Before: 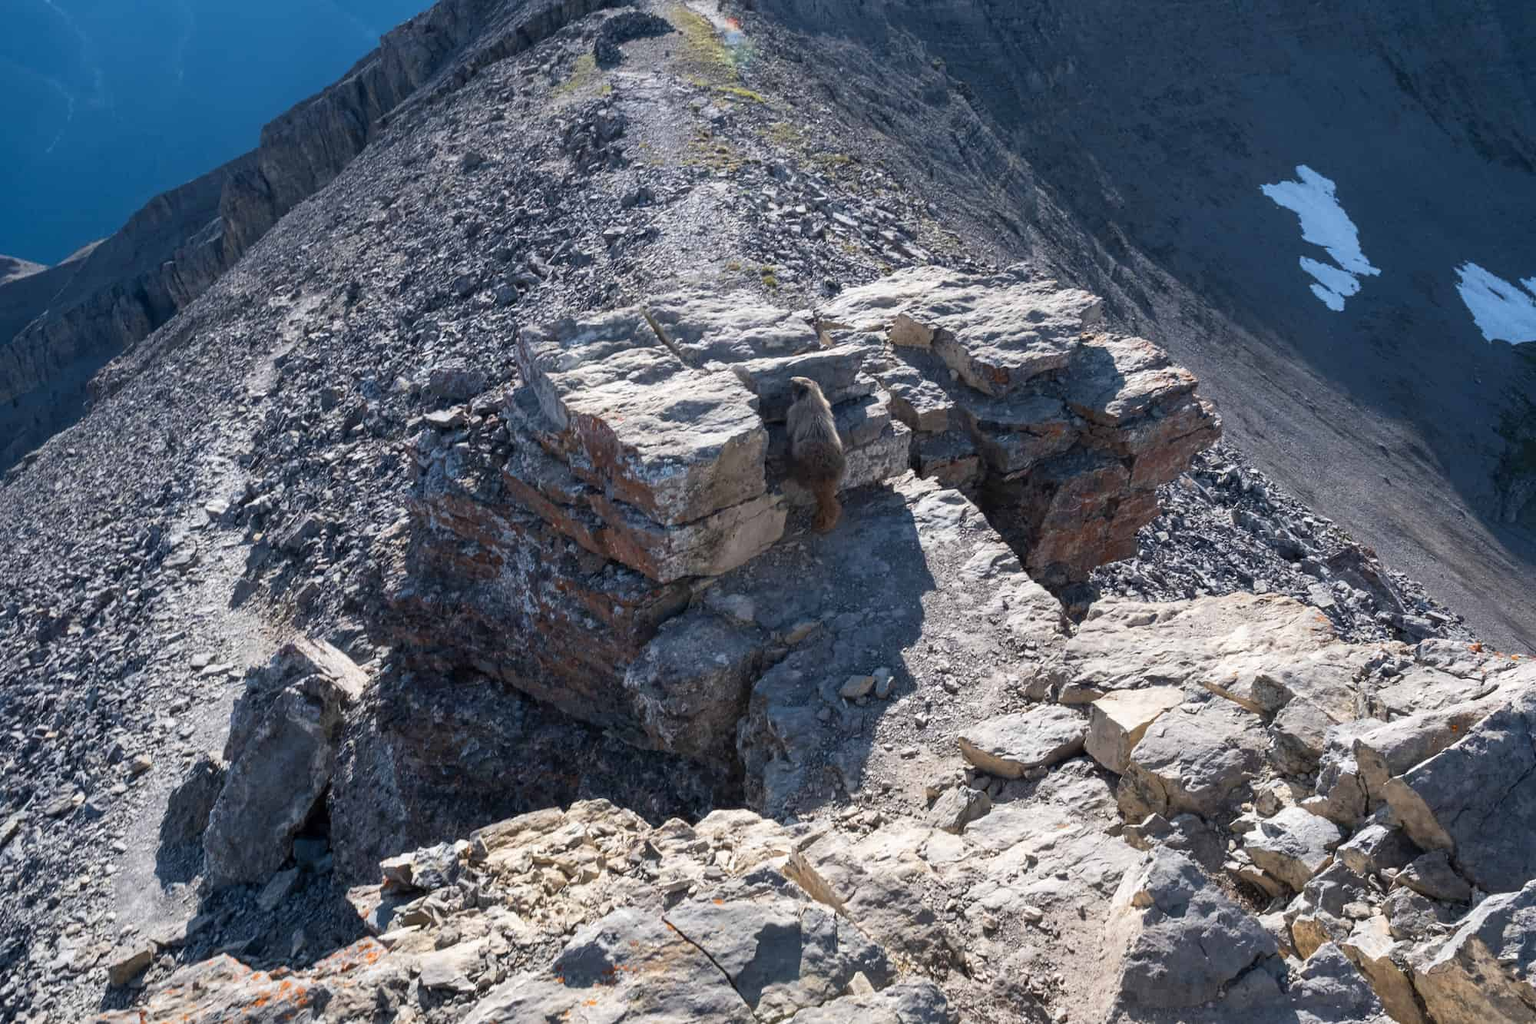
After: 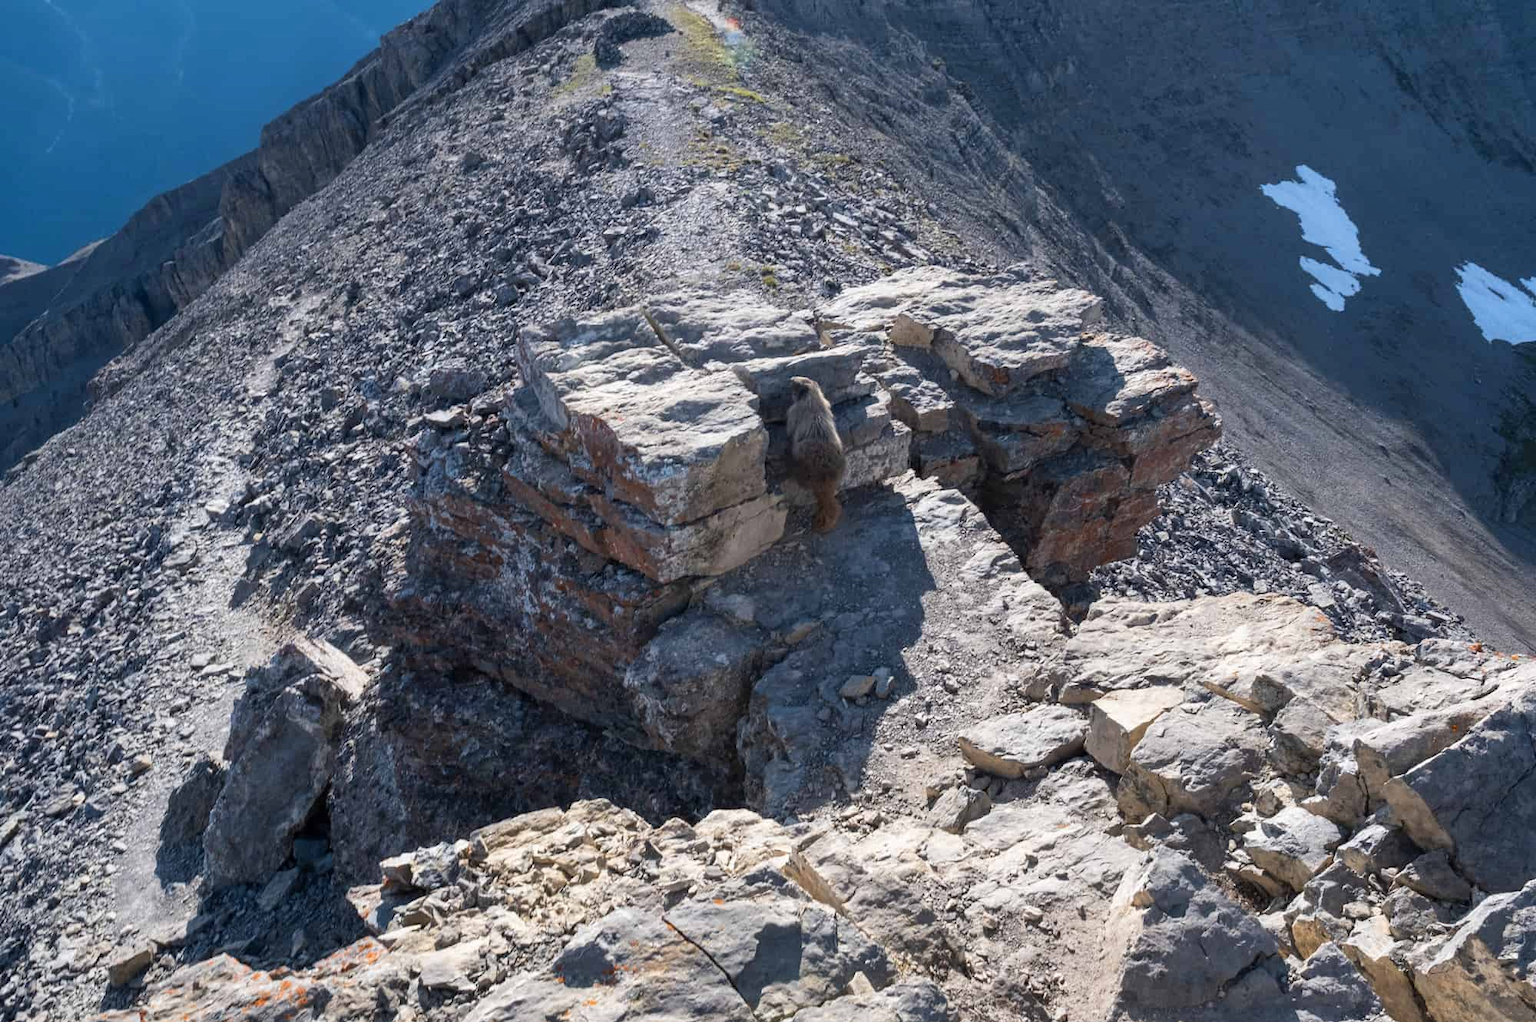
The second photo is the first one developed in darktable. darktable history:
shadows and highlights: radius 264.75, soften with gaussian
crop: bottom 0.071%
